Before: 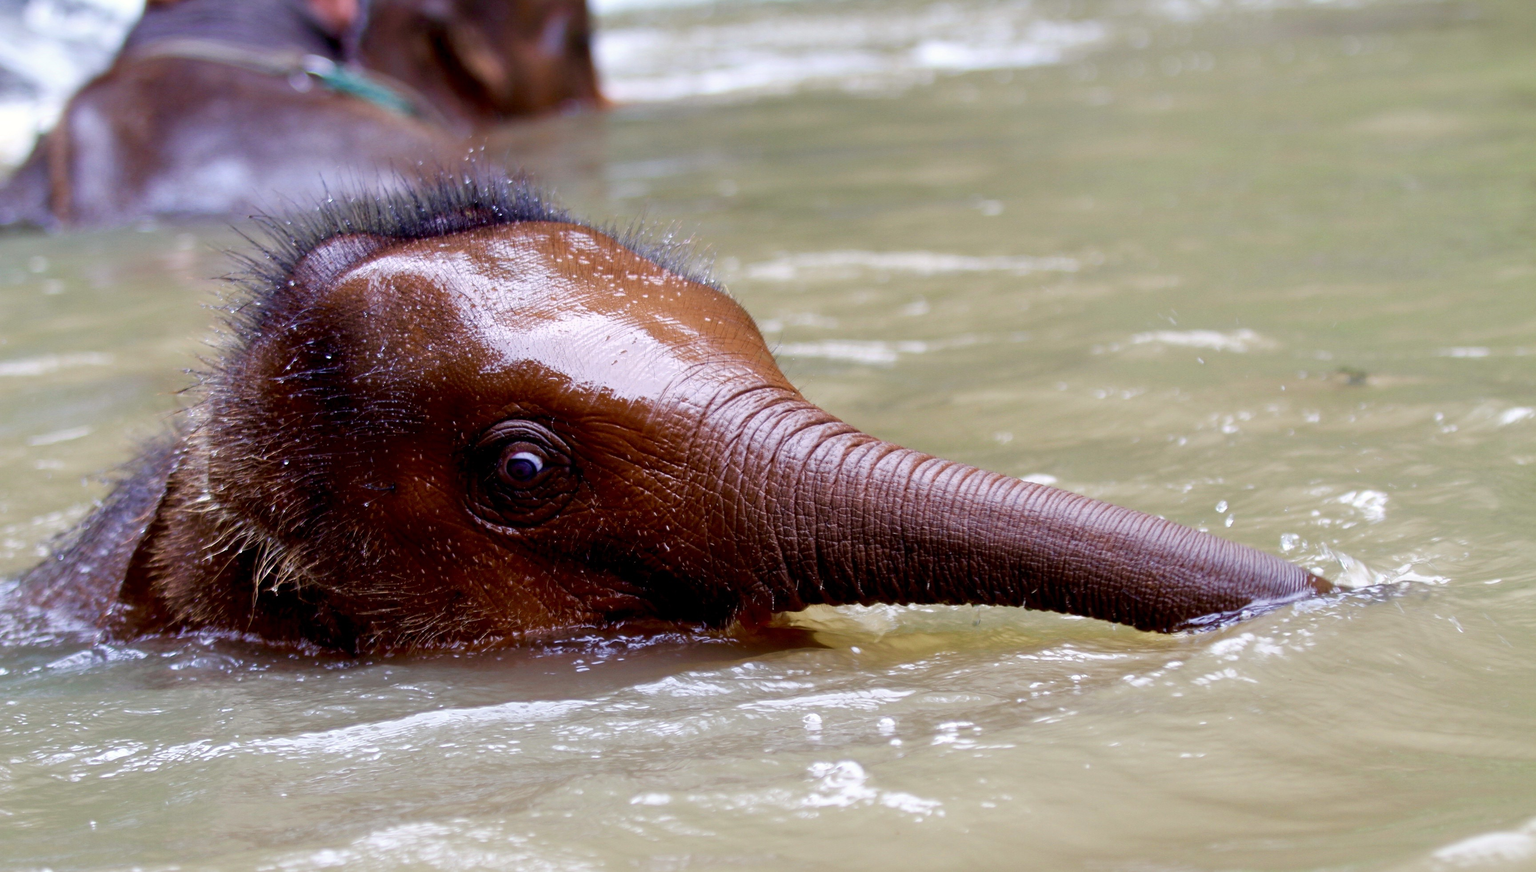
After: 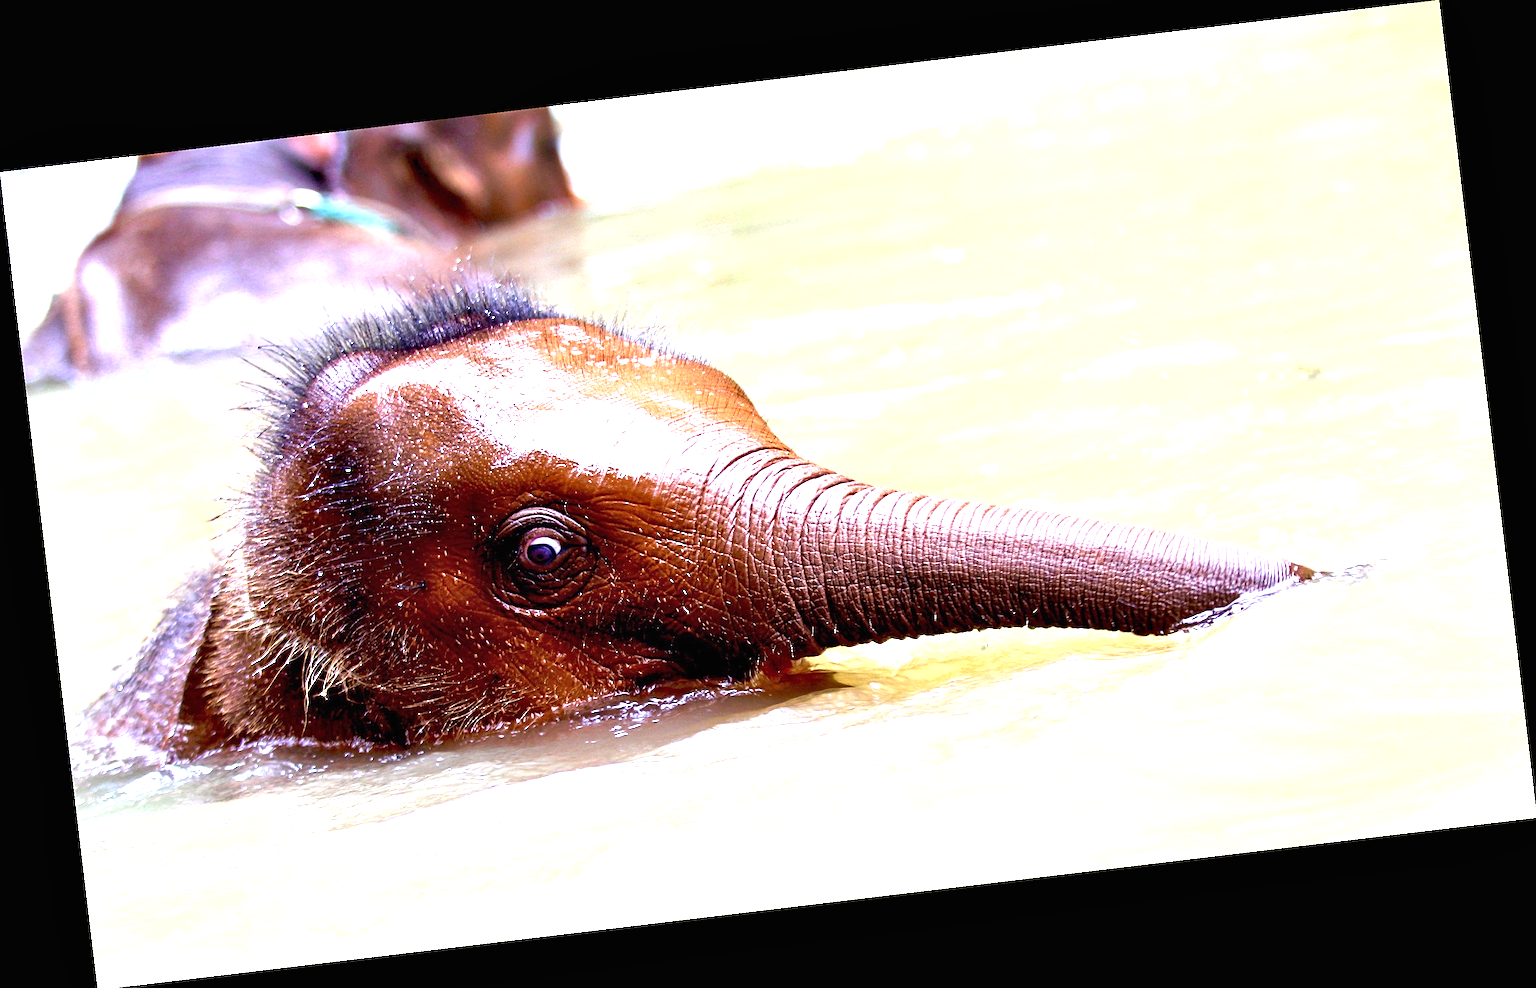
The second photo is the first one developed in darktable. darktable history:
exposure: black level correction 0, exposure 1.975 EV, compensate exposure bias true, compensate highlight preservation false
shadows and highlights: shadows 32, highlights -32, soften with gaussian
sharpen: radius 2.531, amount 0.628
rotate and perspective: rotation -6.83°, automatic cropping off
